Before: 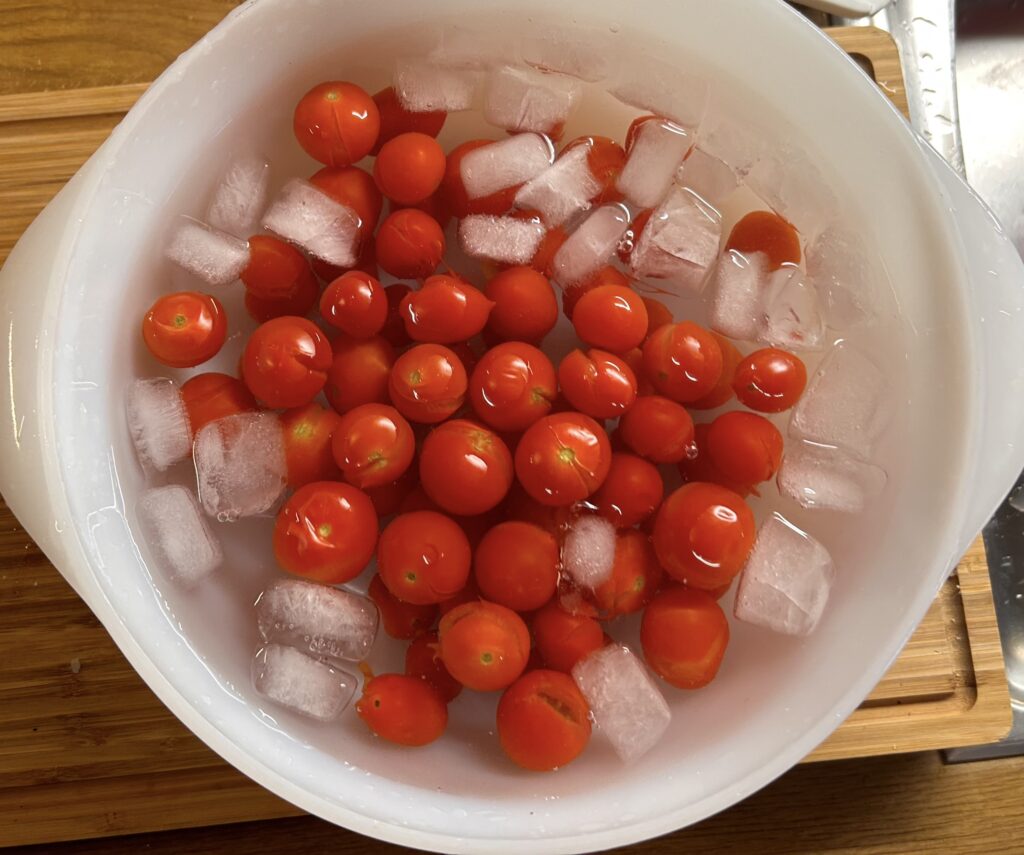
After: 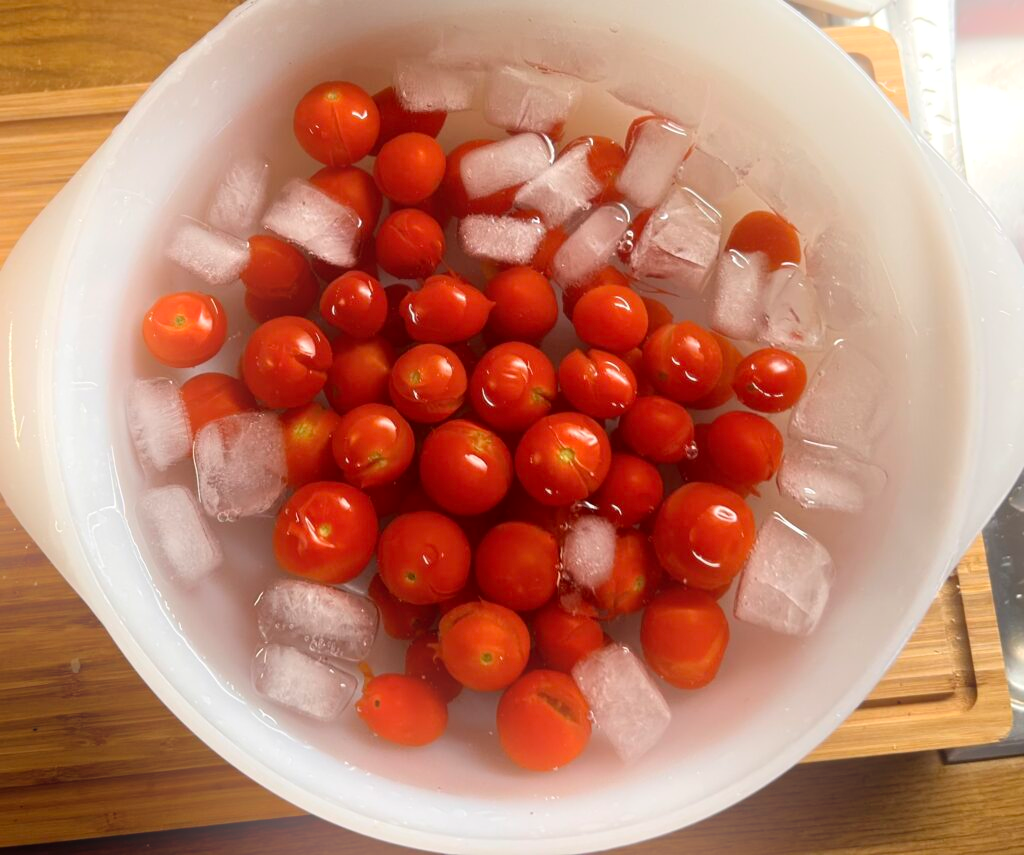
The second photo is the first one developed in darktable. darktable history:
local contrast: mode bilateral grid, contrast 20, coarseness 50, detail 120%, midtone range 0.2
bloom: on, module defaults
